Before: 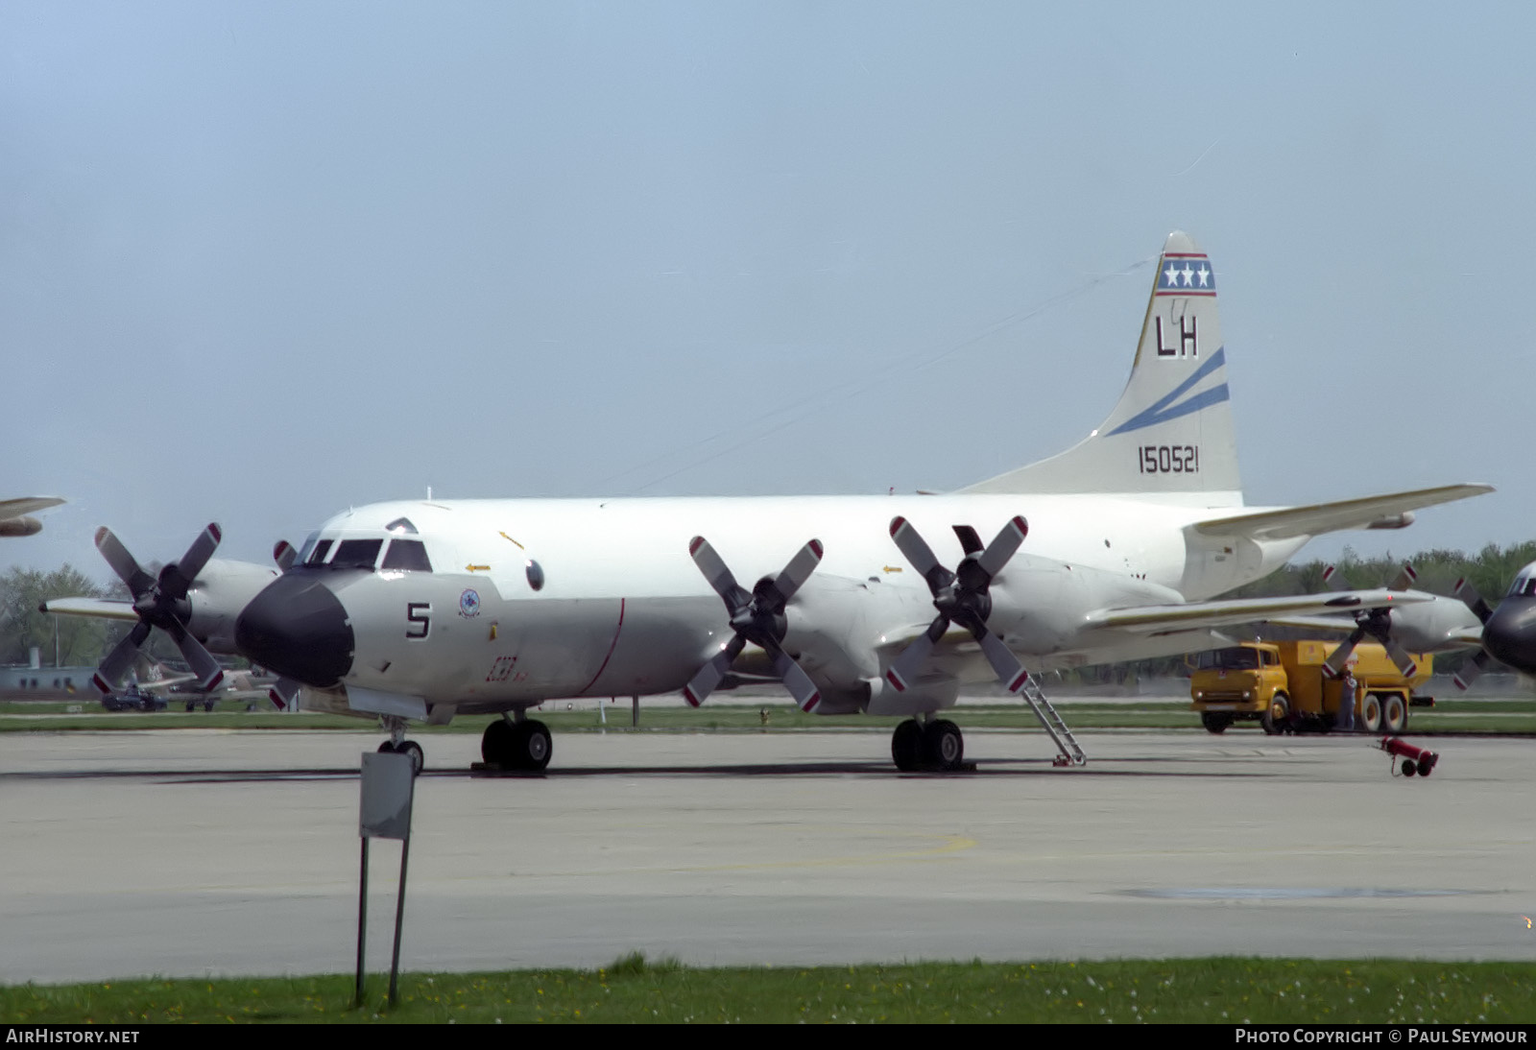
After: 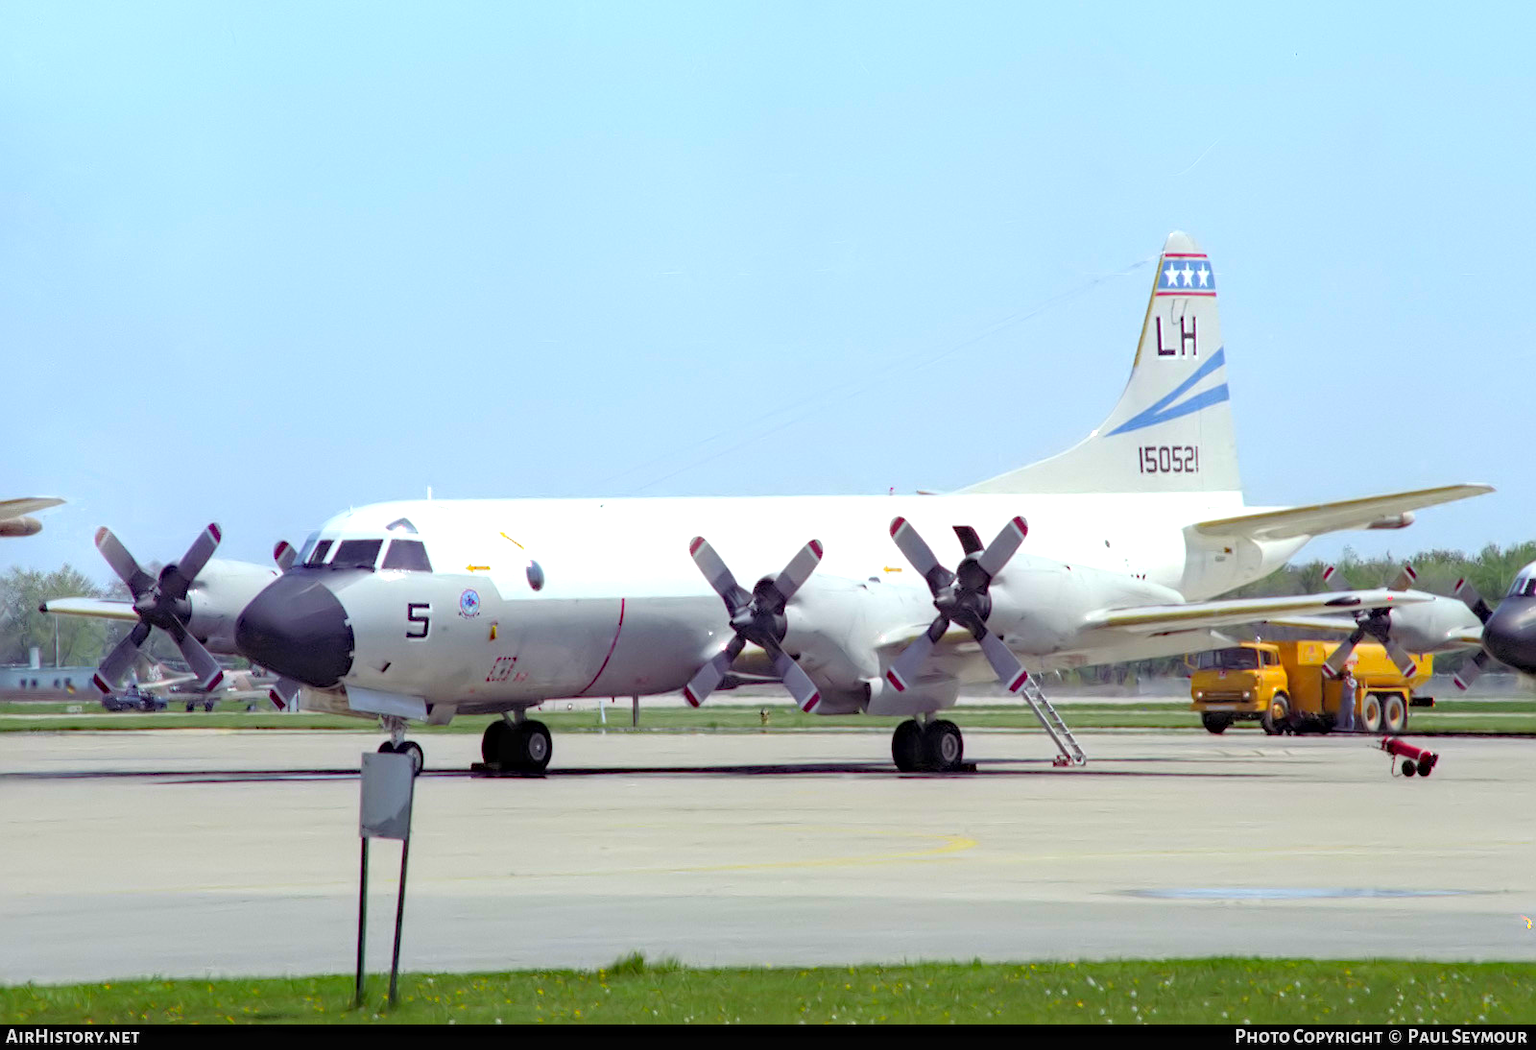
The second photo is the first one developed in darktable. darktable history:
exposure: black level correction 0, exposure 0.7 EV, compensate exposure bias true, compensate highlight preservation false
haze removal: compatibility mode true, adaptive false
contrast brightness saturation: contrast 0.07, brightness 0.18, saturation 0.4
